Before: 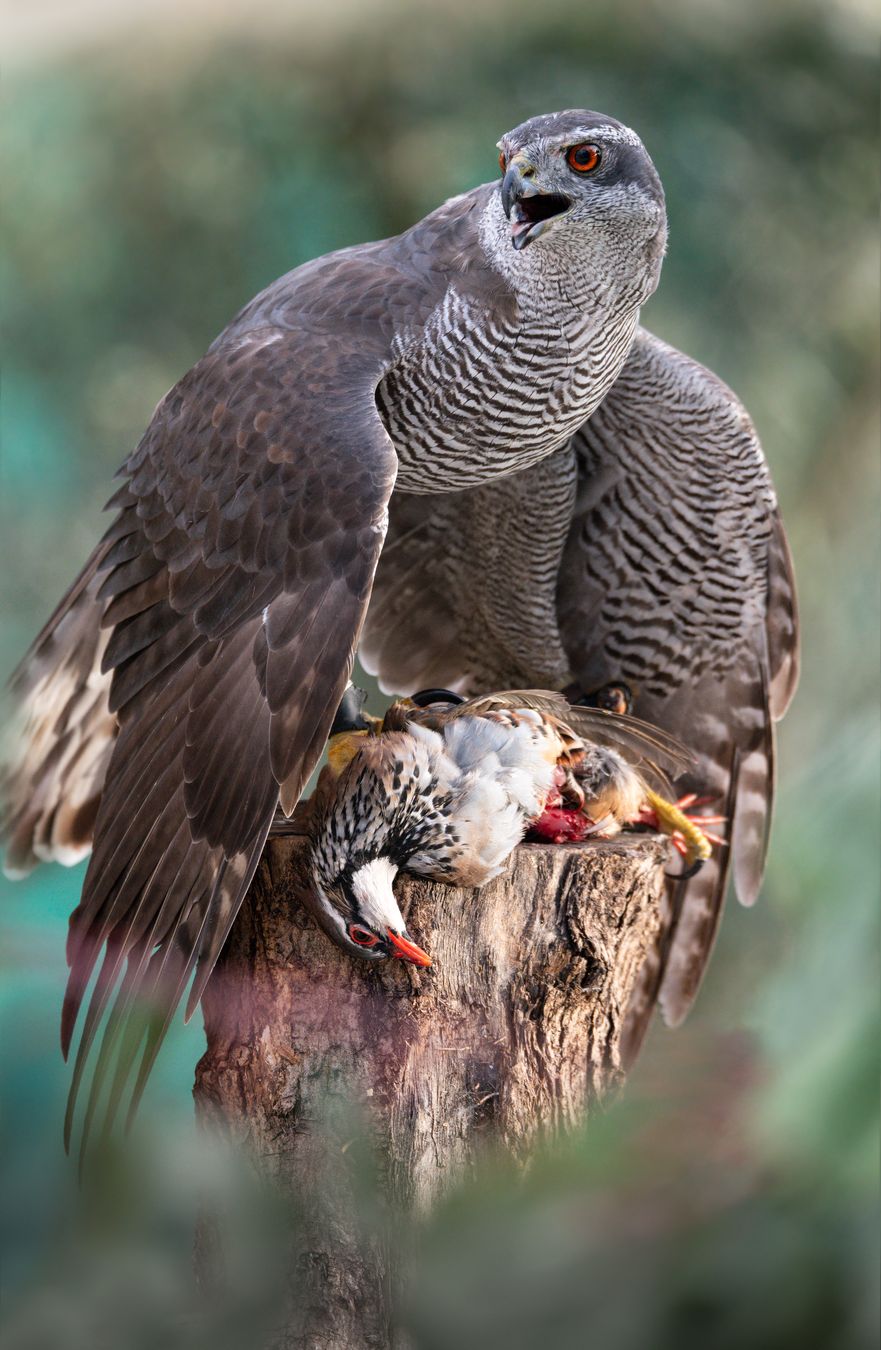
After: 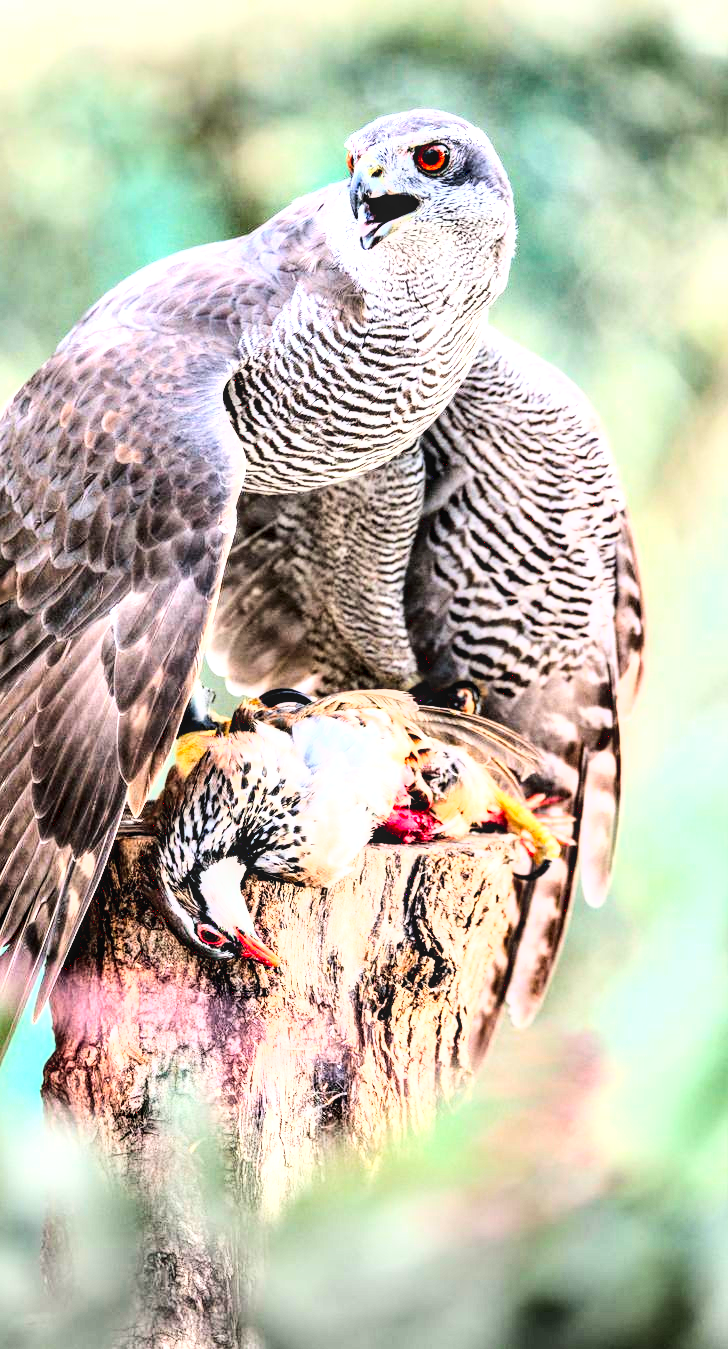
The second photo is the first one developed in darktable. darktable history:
local contrast: on, module defaults
crop: left 17.318%, bottom 0.042%
base curve: curves: ch0 [(0, 0.003) (0.001, 0.002) (0.006, 0.004) (0.02, 0.022) (0.048, 0.086) (0.094, 0.234) (0.162, 0.431) (0.258, 0.629) (0.385, 0.8) (0.548, 0.918) (0.751, 0.988) (1, 1)]
contrast equalizer: y [[0.6 ×6], [0.55 ×6], [0 ×6], [0 ×6], [0 ×6]]
exposure: exposure 1.202 EV, compensate highlight preservation false
